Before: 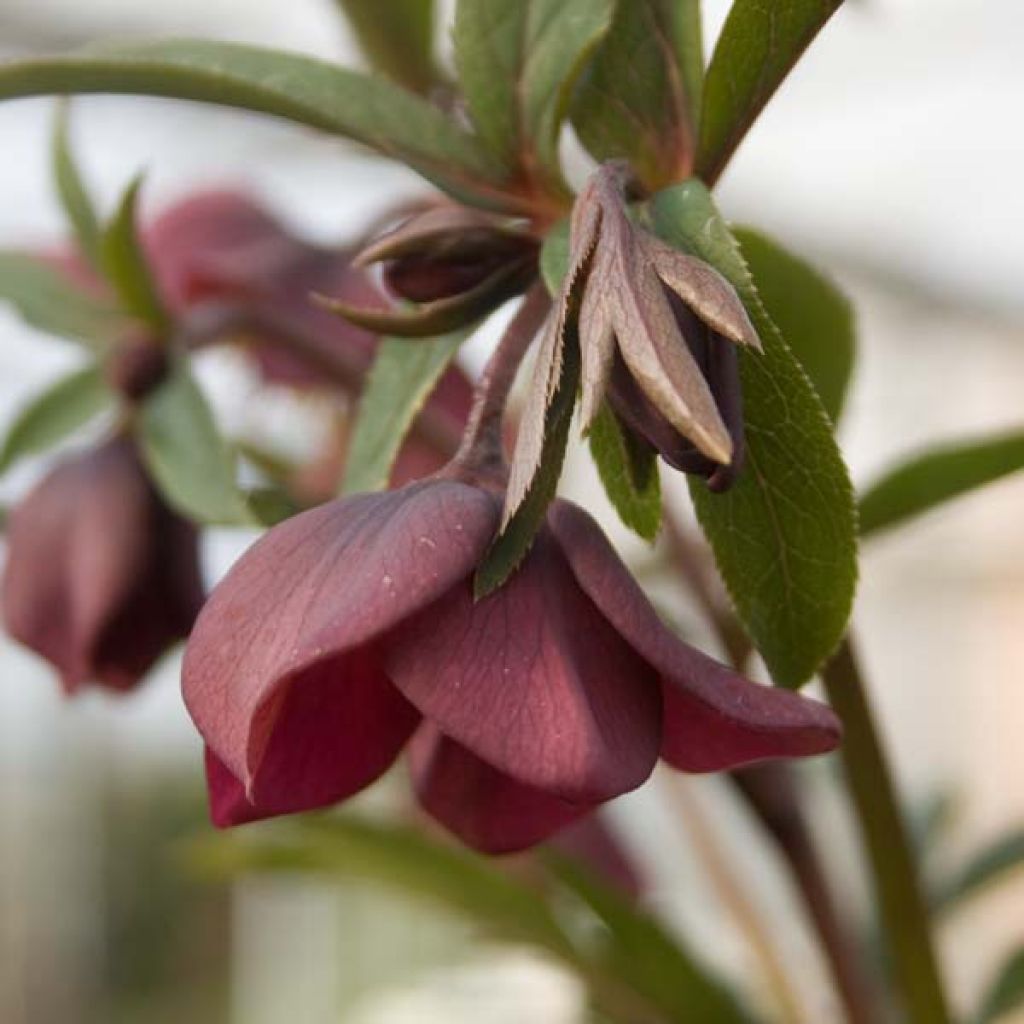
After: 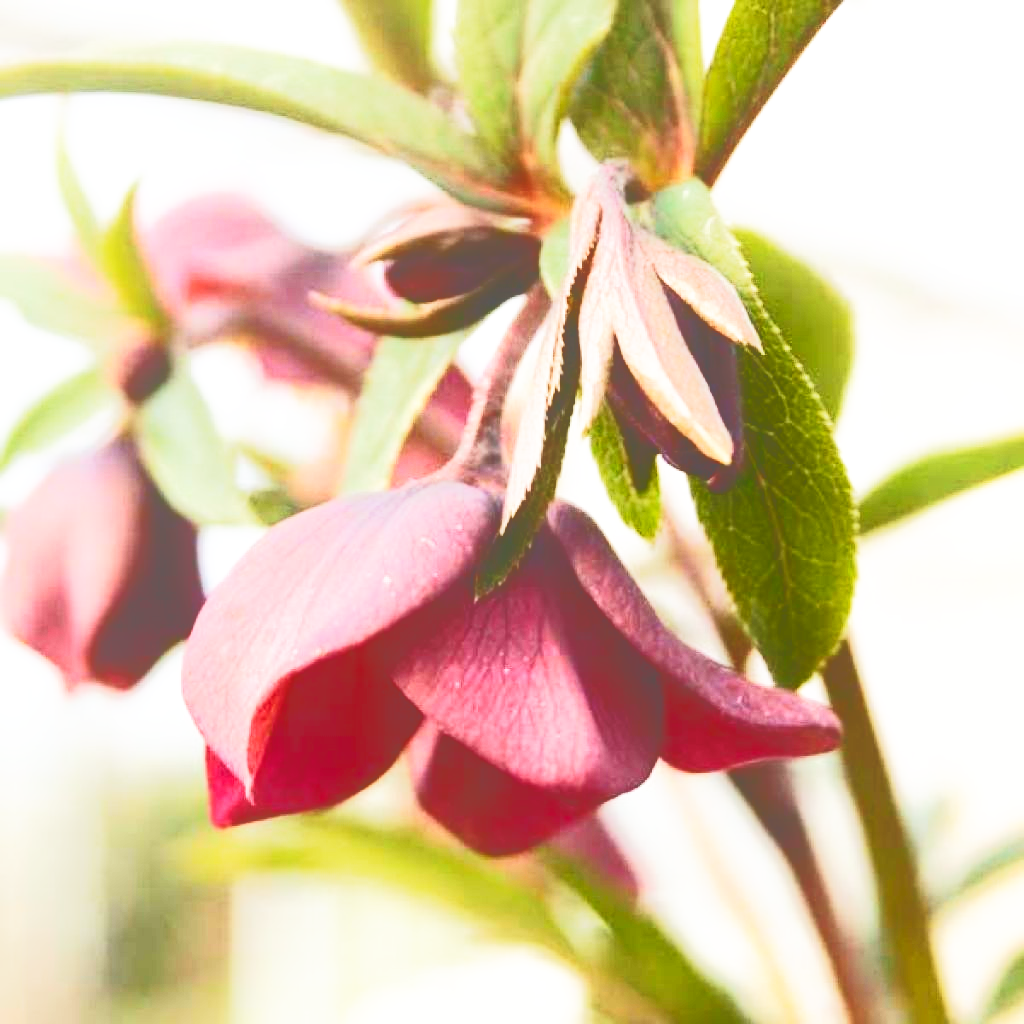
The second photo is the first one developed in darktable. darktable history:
shadows and highlights: shadows -68.62, highlights 34.76, soften with gaussian
tone curve: curves: ch0 [(0, 0) (0.003, 0.331) (0.011, 0.333) (0.025, 0.333) (0.044, 0.334) (0.069, 0.335) (0.1, 0.338) (0.136, 0.342) (0.177, 0.347) (0.224, 0.352) (0.277, 0.359) (0.335, 0.39) (0.399, 0.434) (0.468, 0.509) (0.543, 0.615) (0.623, 0.731) (0.709, 0.814) (0.801, 0.88) (0.898, 0.921) (1, 1)], color space Lab, independent channels, preserve colors none
tone equalizer: edges refinement/feathering 500, mask exposure compensation -1.57 EV, preserve details no
exposure: exposure 0.491 EV, compensate highlight preservation false
base curve: curves: ch0 [(0, 0) (0.007, 0.004) (0.027, 0.03) (0.046, 0.07) (0.207, 0.54) (0.442, 0.872) (0.673, 0.972) (1, 1)], preserve colors none
